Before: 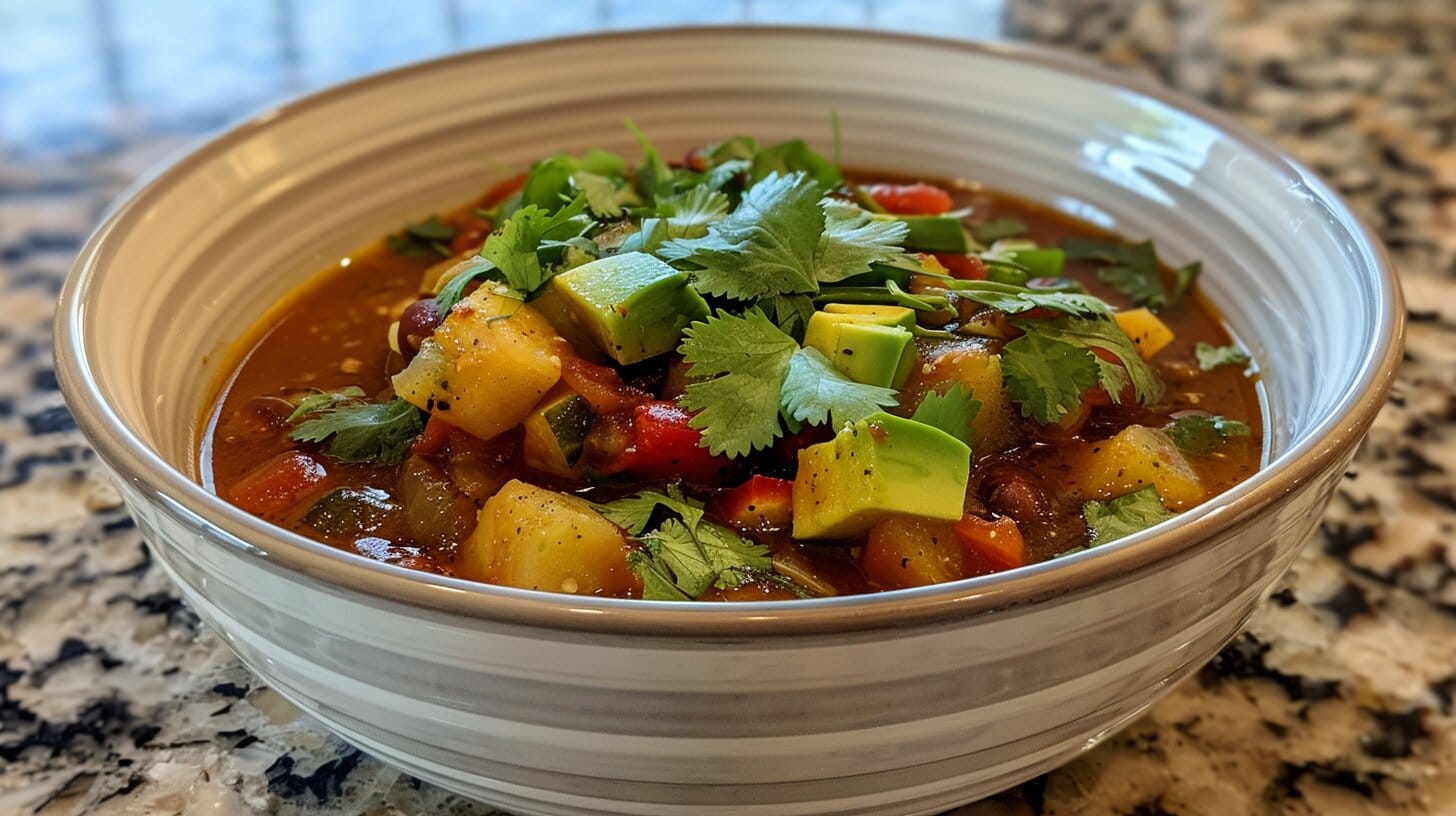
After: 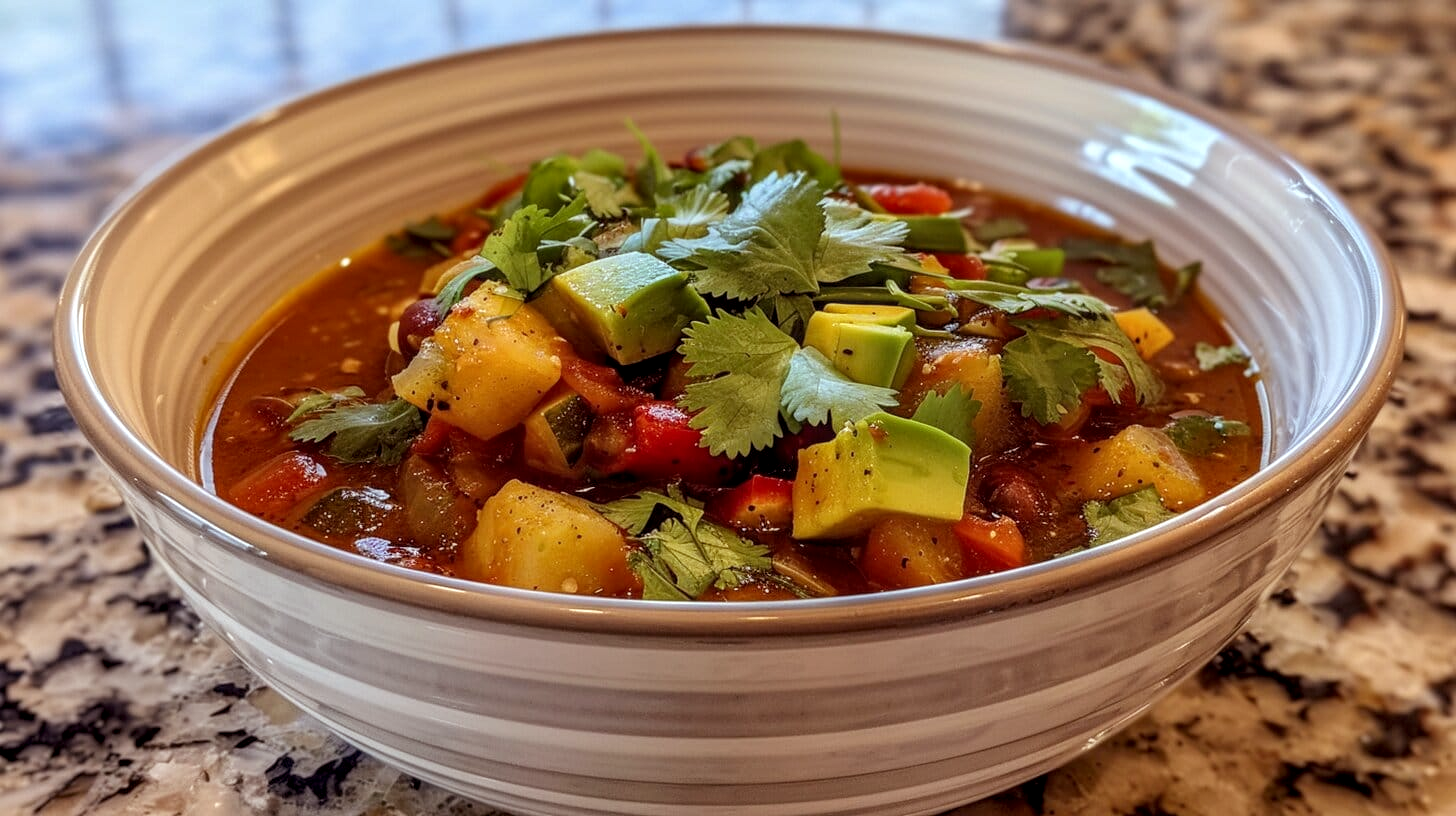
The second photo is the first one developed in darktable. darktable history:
local contrast: on, module defaults
tone equalizer: on, module defaults
rgb levels: mode RGB, independent channels, levels [[0, 0.474, 1], [0, 0.5, 1], [0, 0.5, 1]]
shadows and highlights: shadows 25, highlights -25
